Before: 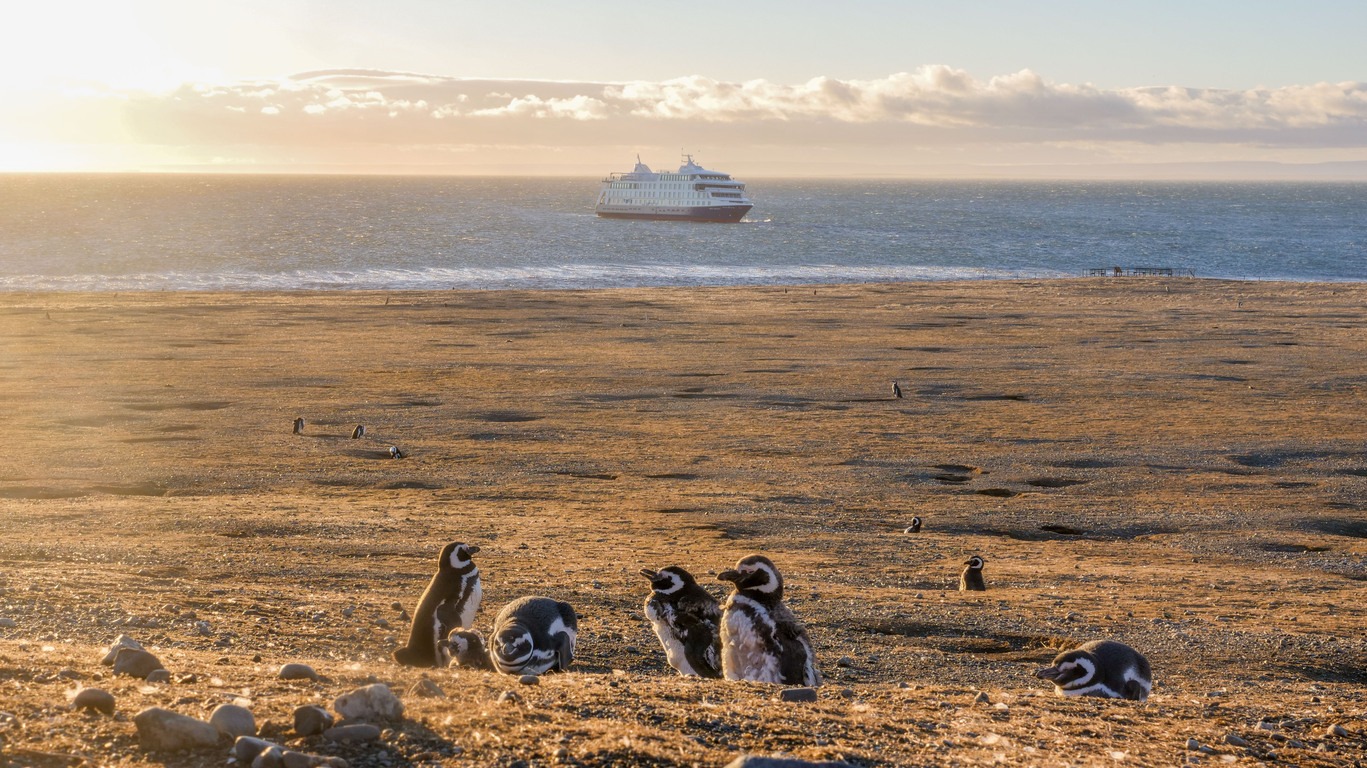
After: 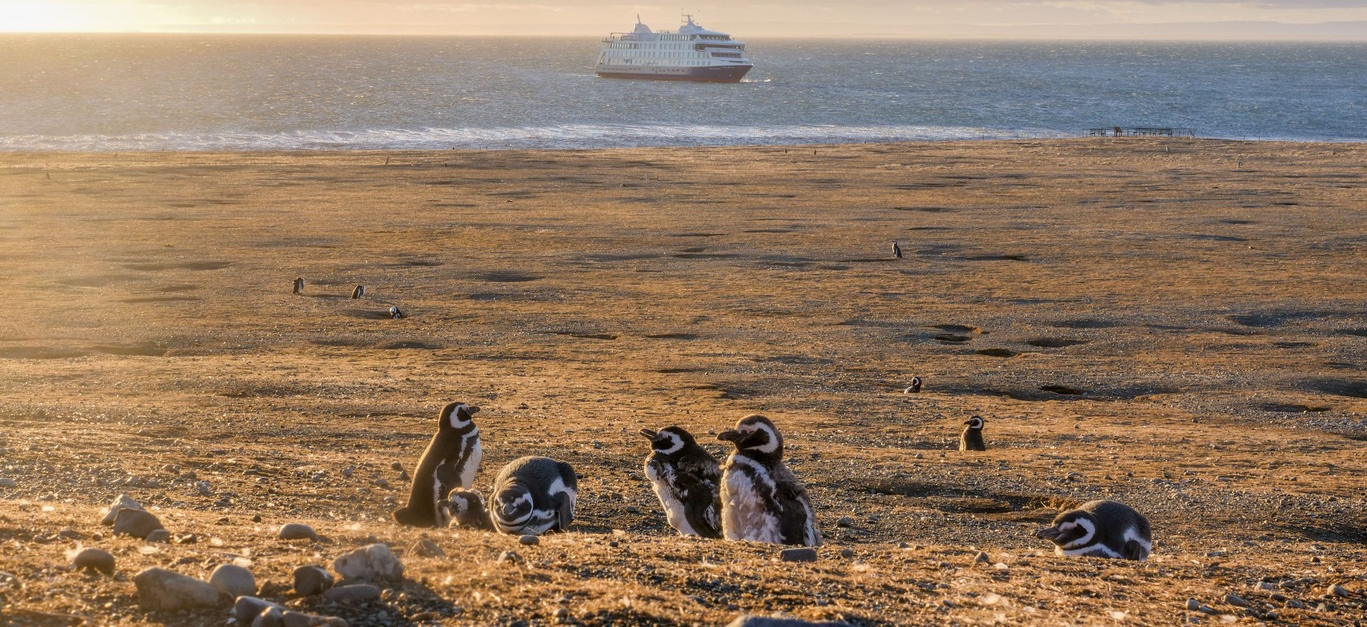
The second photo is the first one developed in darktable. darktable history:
crop and rotate: top 18.274%
